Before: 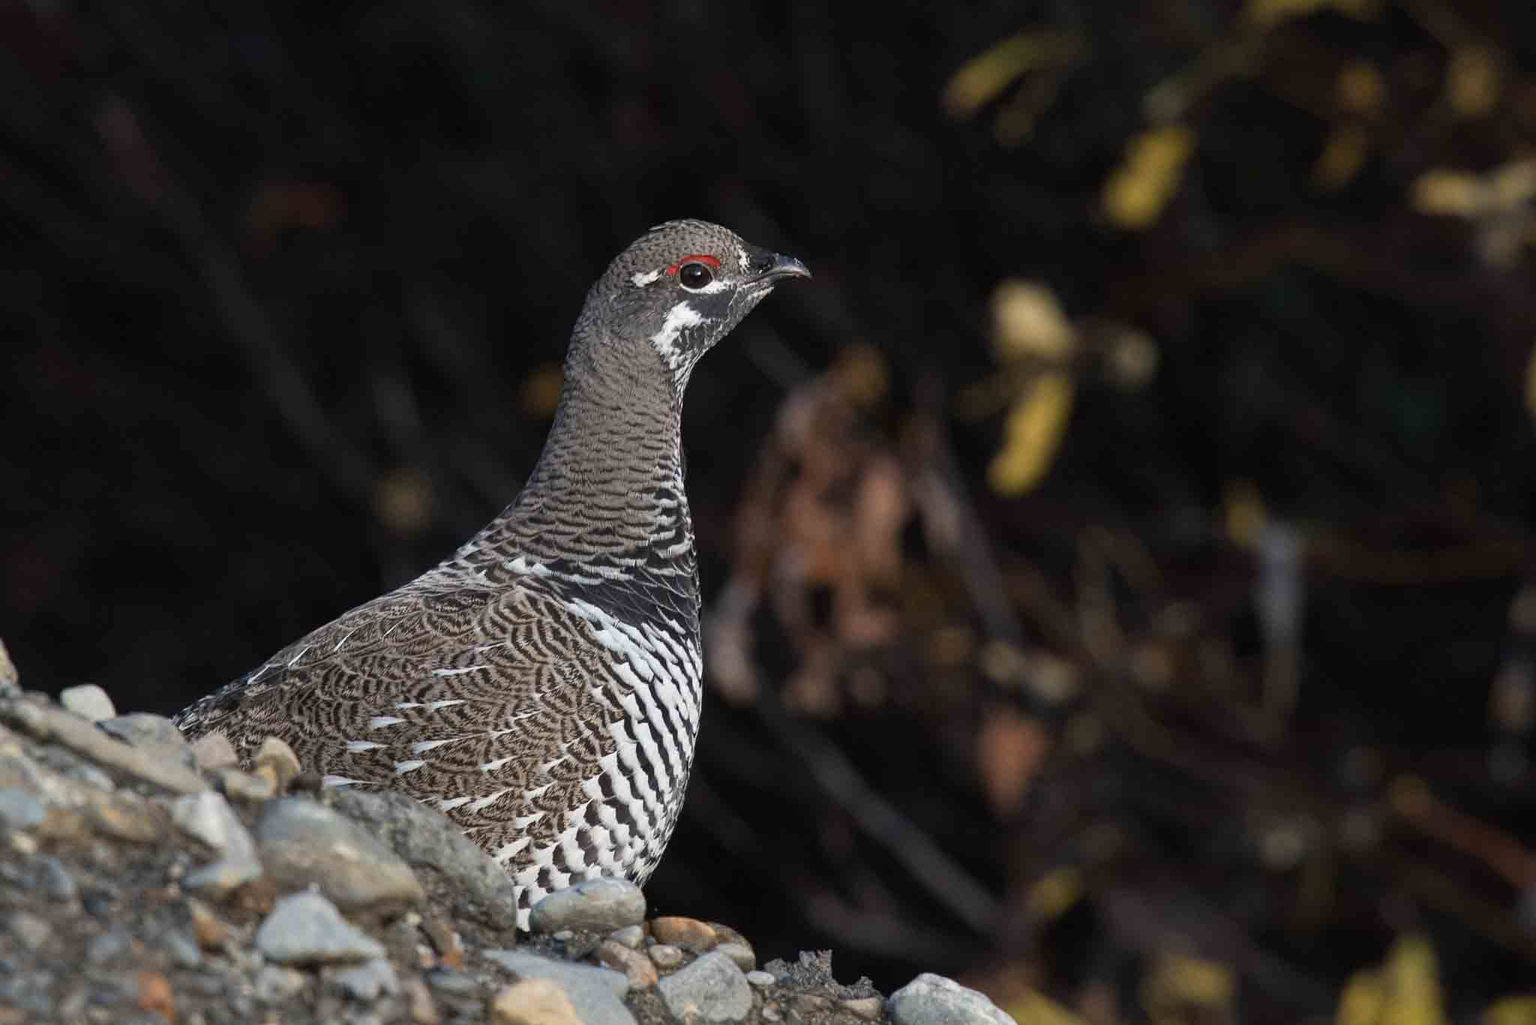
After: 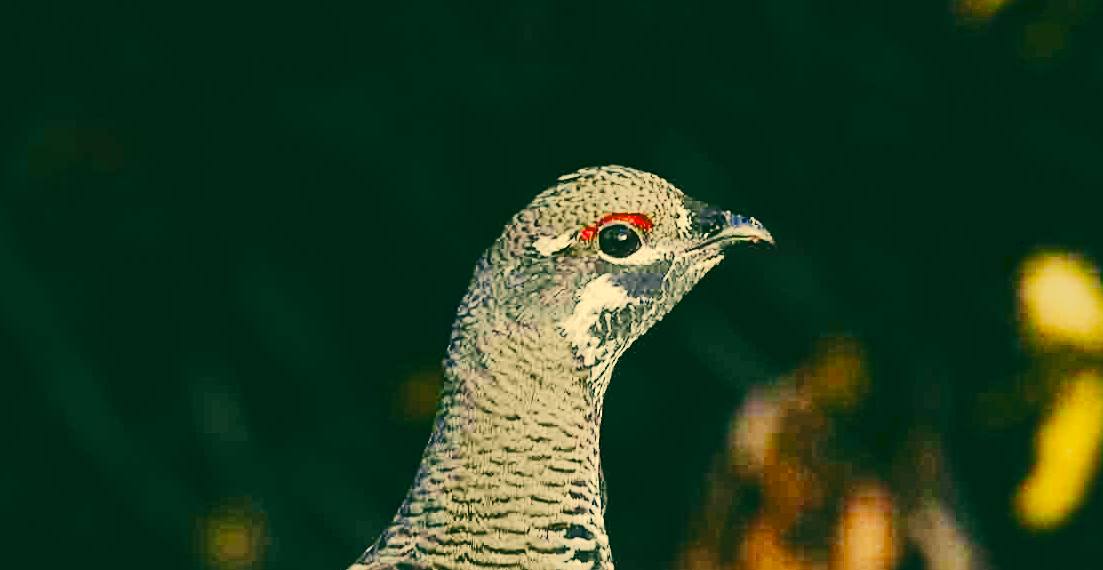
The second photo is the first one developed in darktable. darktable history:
sharpen: on, module defaults
color balance rgb: linear chroma grading › global chroma 8.888%, perceptual saturation grading › global saturation 20%, perceptual saturation grading › highlights -24.998%, perceptual saturation grading › shadows 50.519%, perceptual brilliance grading › highlights 11.767%, global vibrance 16.763%, saturation formula JzAzBz (2021)
color correction: highlights a* 5.71, highlights b* 33, shadows a* -25.96, shadows b* 3.88
filmic rgb: black relative exposure -7.65 EV, white relative exposure 4.56 EV, hardness 3.61
exposure: black level correction 0, exposure 1.124 EV, compensate highlight preservation false
tone curve: curves: ch0 [(0, 0) (0.003, 0.108) (0.011, 0.113) (0.025, 0.113) (0.044, 0.121) (0.069, 0.132) (0.1, 0.145) (0.136, 0.158) (0.177, 0.182) (0.224, 0.215) (0.277, 0.27) (0.335, 0.341) (0.399, 0.424) (0.468, 0.528) (0.543, 0.622) (0.623, 0.721) (0.709, 0.79) (0.801, 0.846) (0.898, 0.871) (1, 1)], preserve colors none
crop: left 15.07%, top 9.318%, right 31.062%, bottom 48.97%
